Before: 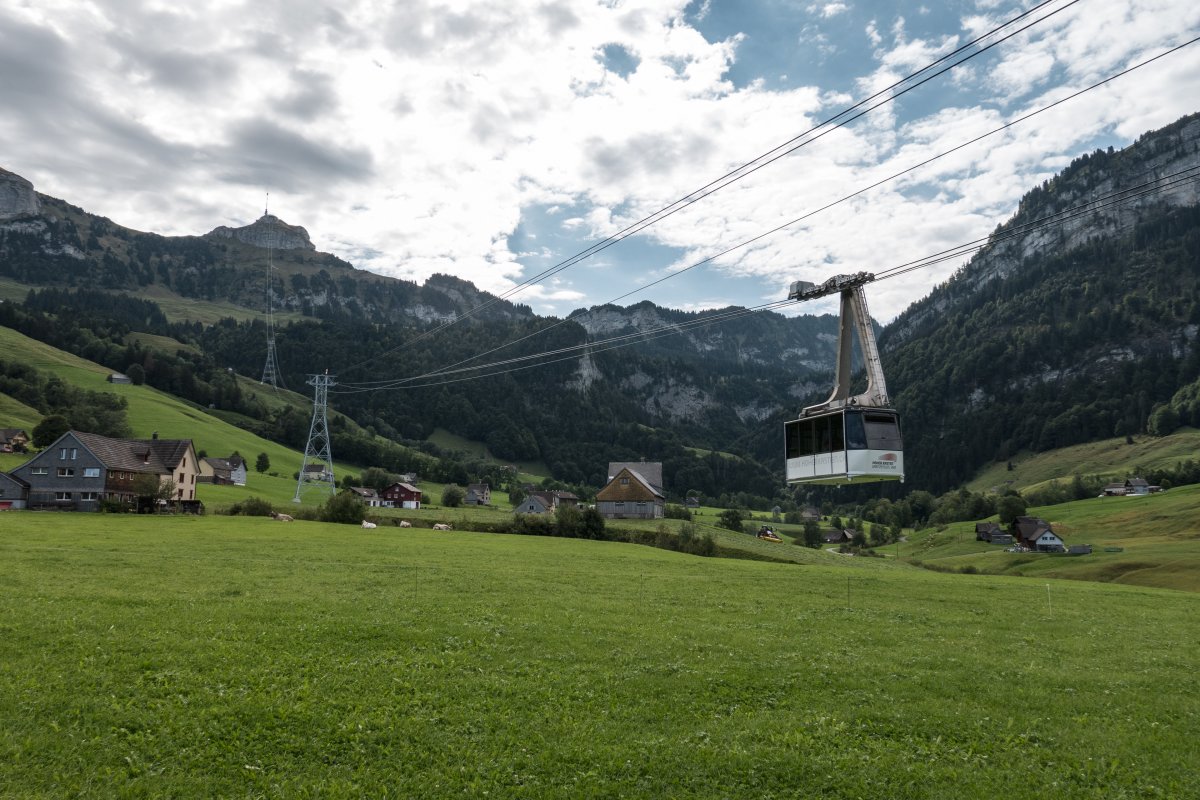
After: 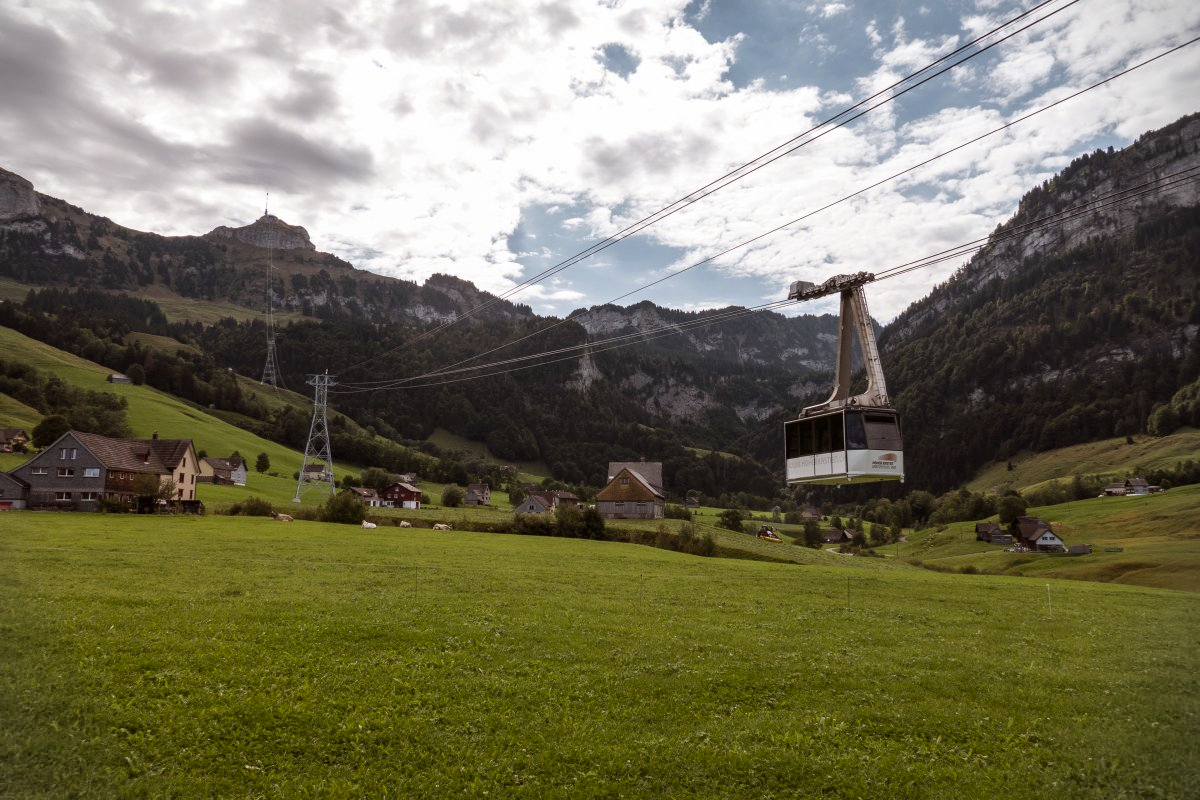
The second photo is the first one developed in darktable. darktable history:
vignetting: fall-off start 92.6%, brightness -0.52, saturation -0.51, center (-0.012, 0)
rgb levels: mode RGB, independent channels, levels [[0, 0.5, 1], [0, 0.521, 1], [0, 0.536, 1]]
